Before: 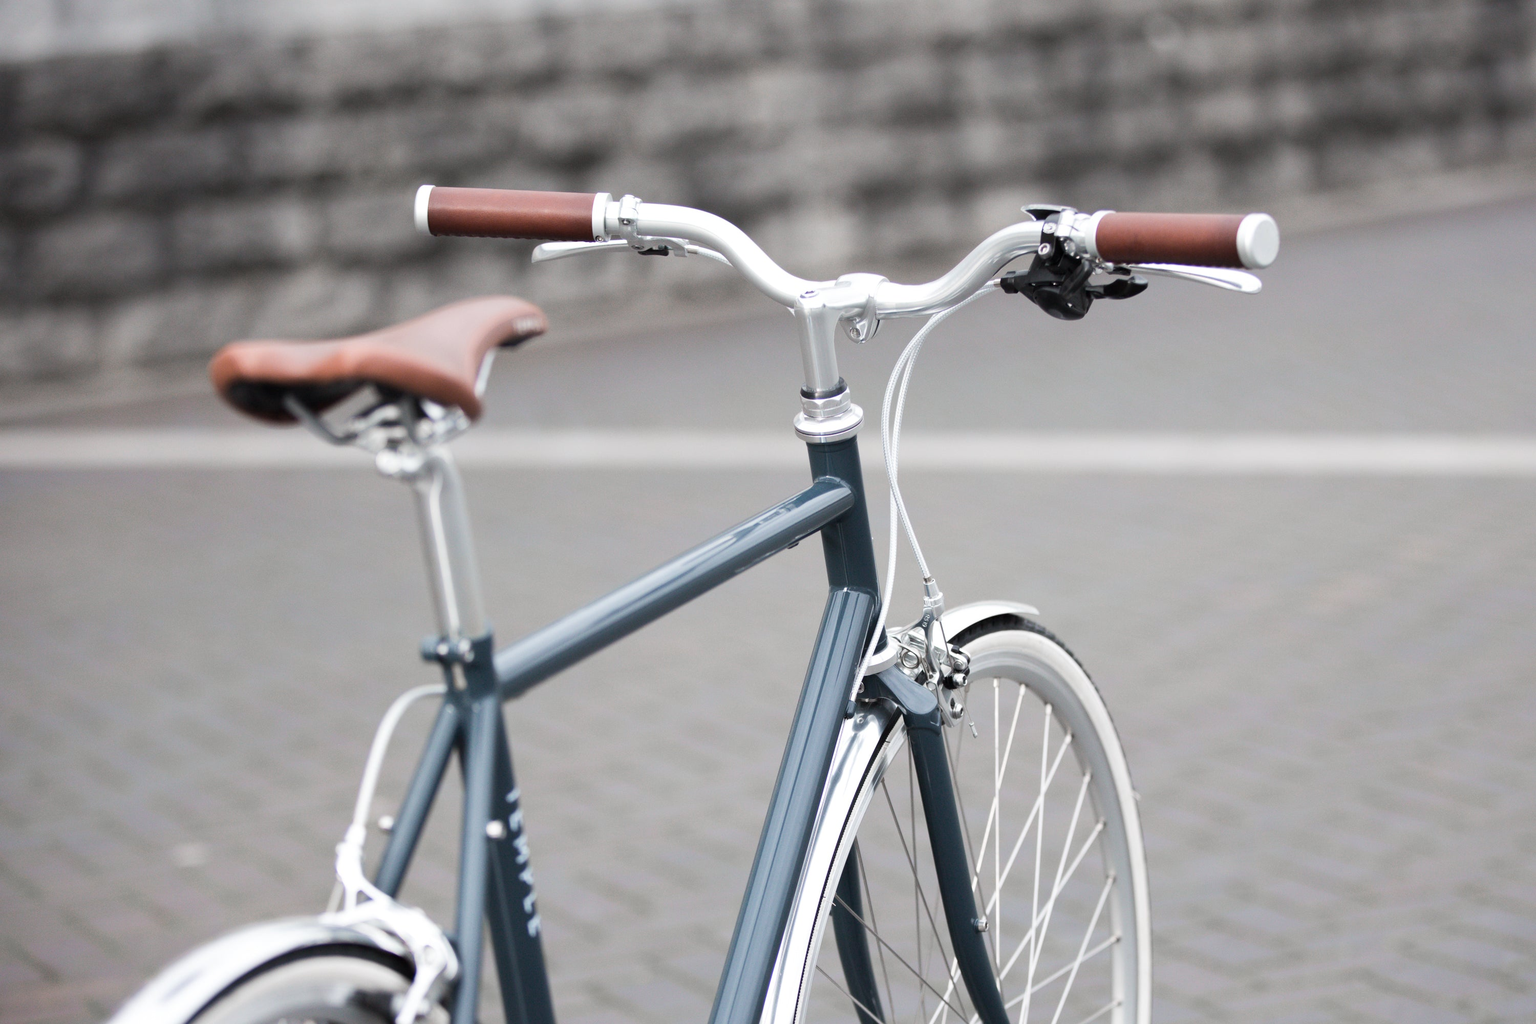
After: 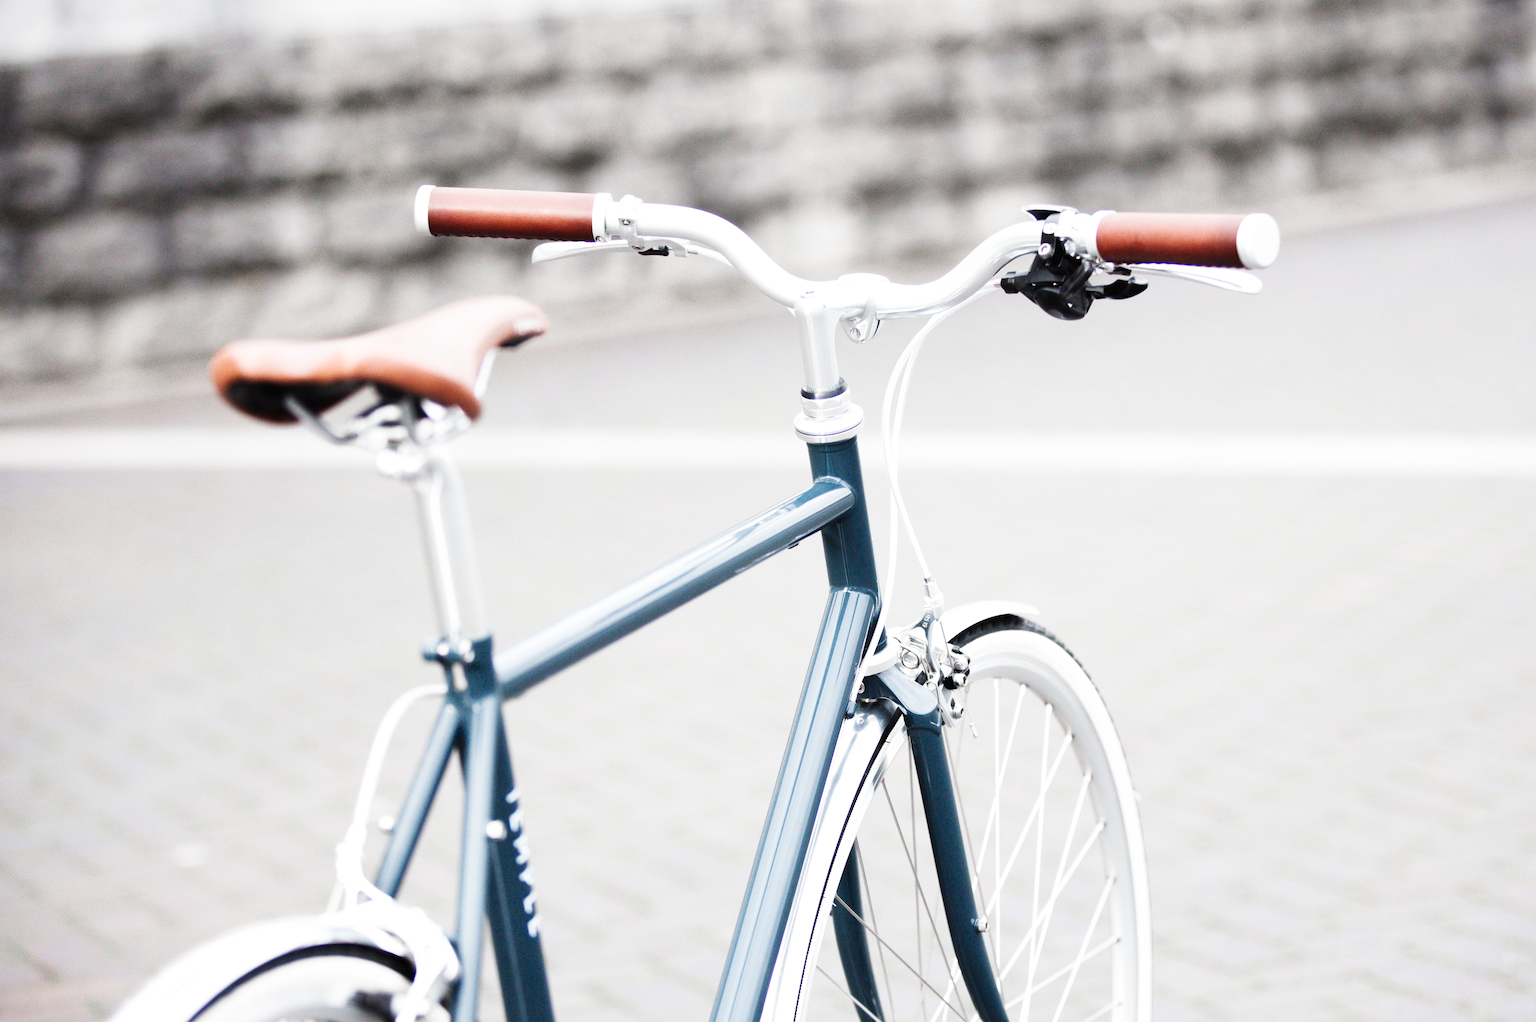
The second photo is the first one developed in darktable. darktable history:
color zones: curves: ch0 [(0, 0.5) (0.143, 0.5) (0.286, 0.5) (0.429, 0.5) (0.571, 0.5) (0.714, 0.476) (0.857, 0.5) (1, 0.5)]; ch2 [(0, 0.5) (0.143, 0.5) (0.286, 0.5) (0.429, 0.5) (0.571, 0.5) (0.714, 0.487) (0.857, 0.5) (1, 0.5)]
color balance rgb: perceptual saturation grading › global saturation 0.789%, perceptual saturation grading › highlights -31.16%, perceptual saturation grading › mid-tones 5.859%, perceptual saturation grading › shadows 18.608%
base curve: curves: ch0 [(0, 0.003) (0.001, 0.002) (0.006, 0.004) (0.02, 0.022) (0.048, 0.086) (0.094, 0.234) (0.162, 0.431) (0.258, 0.629) (0.385, 0.8) (0.548, 0.918) (0.751, 0.988) (1, 1)], preserve colors none
crop: bottom 0.053%
